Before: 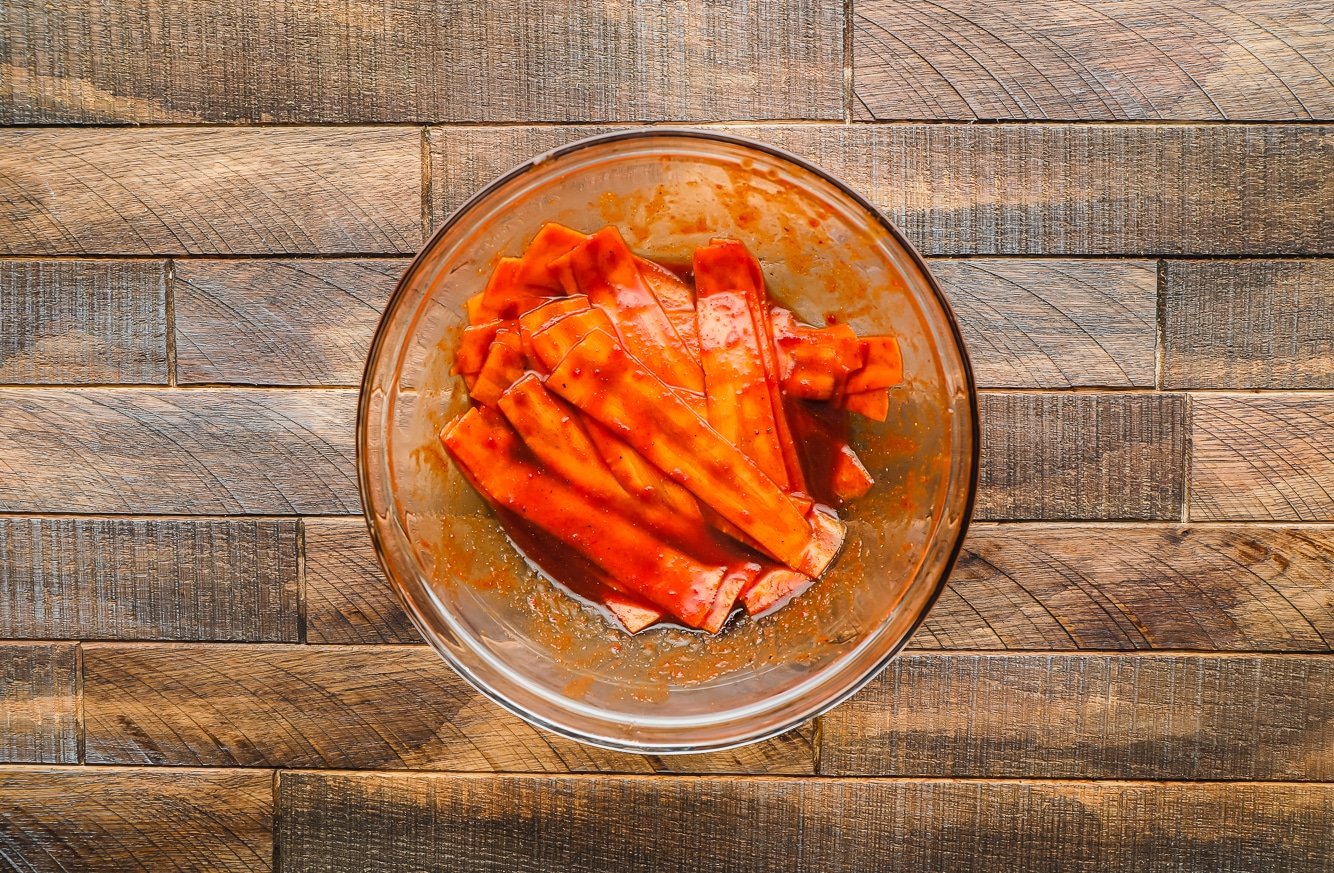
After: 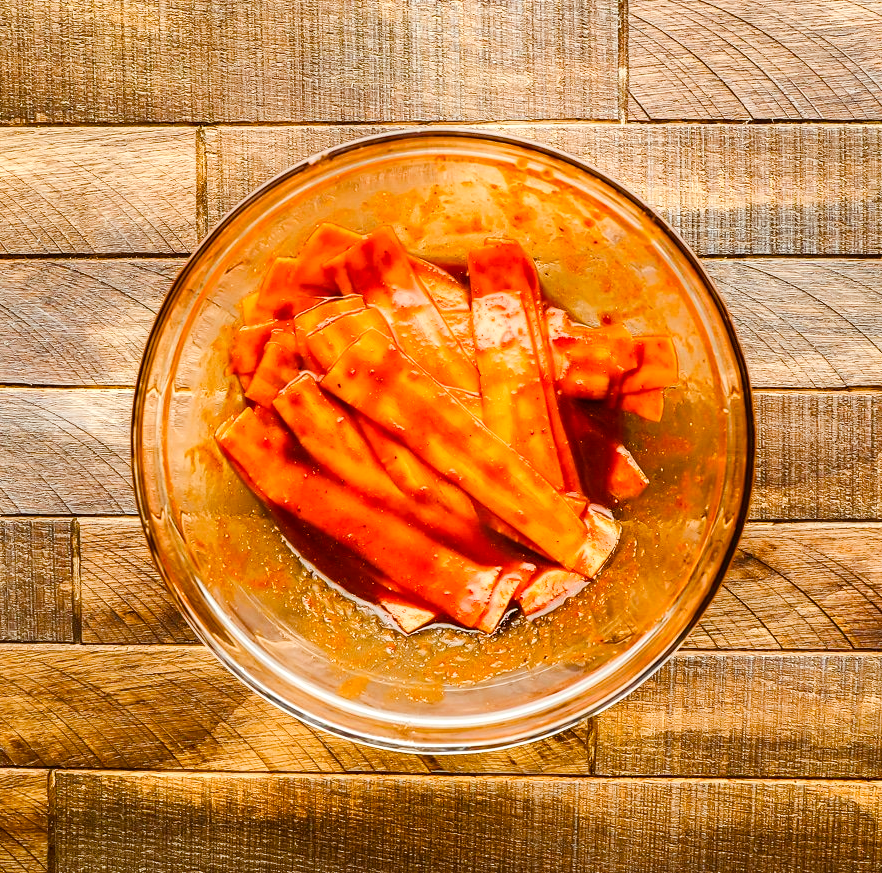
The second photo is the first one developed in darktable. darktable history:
tone curve: curves: ch0 [(0, 0) (0.641, 0.691) (1, 1)], preserve colors none
crop: left 16.92%, right 16.962%
tone equalizer: -8 EV -0.426 EV, -7 EV -0.409 EV, -6 EV -0.312 EV, -5 EV -0.228 EV, -3 EV 0.196 EV, -2 EV 0.321 EV, -1 EV 0.389 EV, +0 EV 0.423 EV, edges refinement/feathering 500, mask exposure compensation -1.57 EV, preserve details no
color balance rgb: shadows lift › chroma 4.247%, shadows lift › hue 252.87°, power › luminance 9.841%, power › chroma 2.809%, power › hue 59.56°, highlights gain › chroma 0.184%, highlights gain › hue 331.6°, perceptual saturation grading › global saturation 20%, perceptual saturation grading › highlights -24.969%, perceptual saturation grading › shadows 49.605%
